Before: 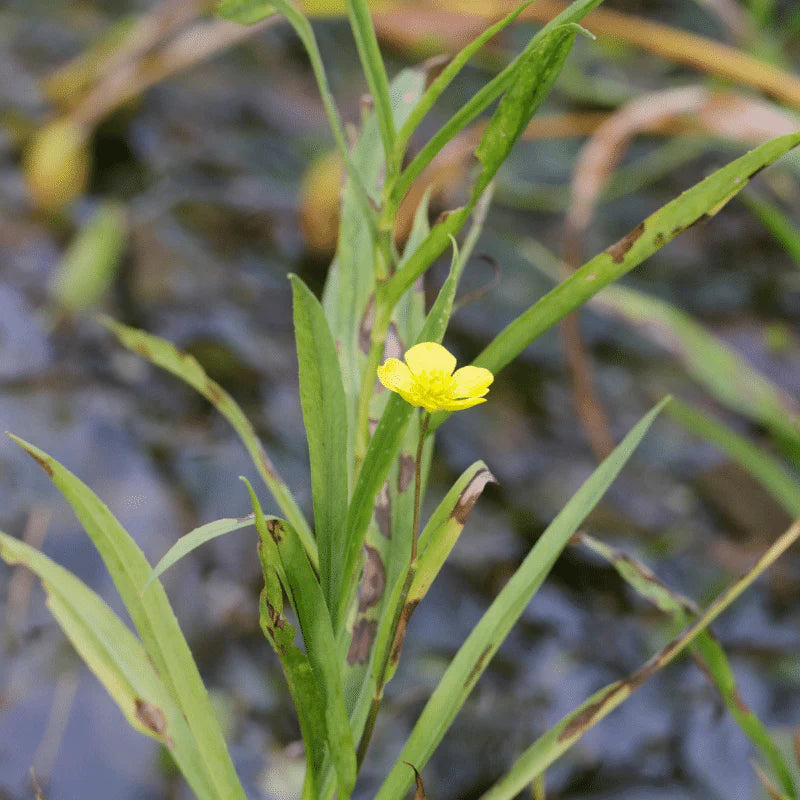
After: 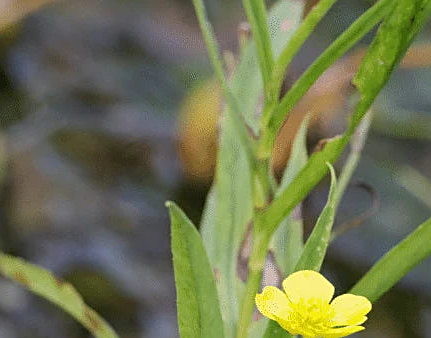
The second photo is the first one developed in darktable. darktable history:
crop: left 15.306%, top 9.065%, right 30.789%, bottom 48.638%
sharpen: on, module defaults
